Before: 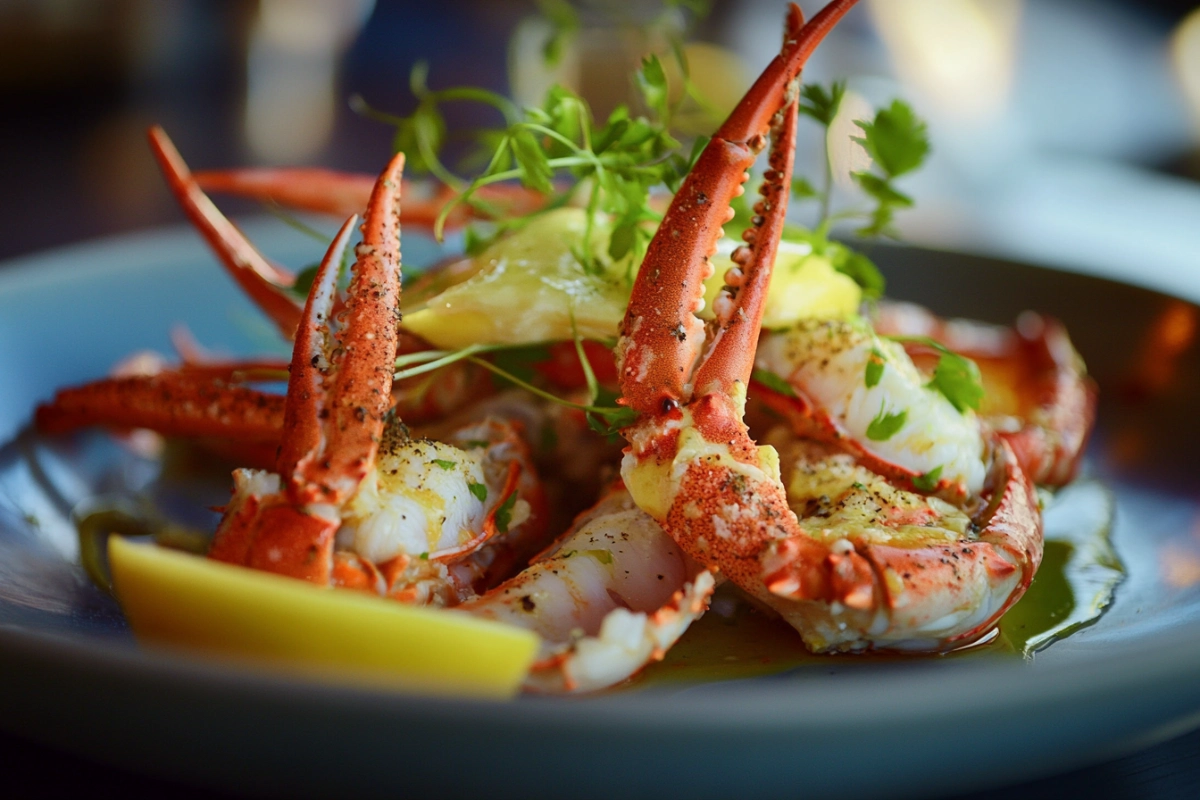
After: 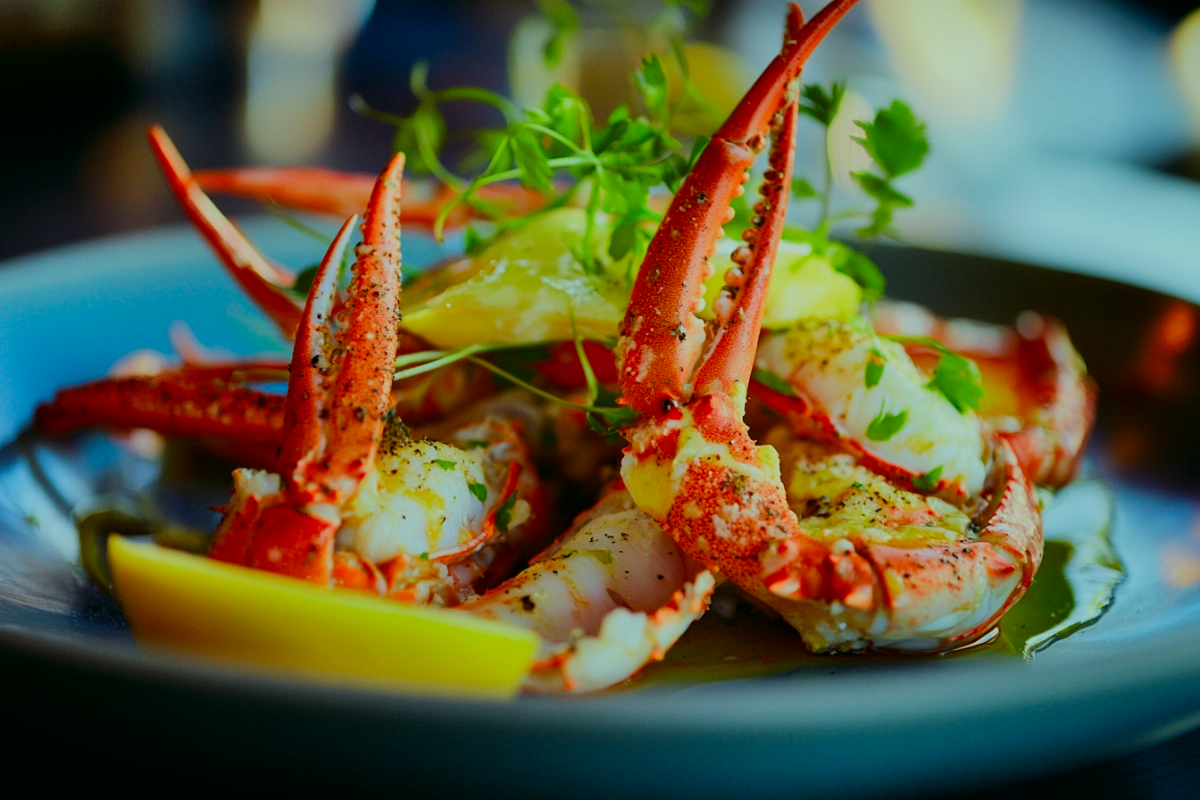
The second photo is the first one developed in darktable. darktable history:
shadows and highlights: radius 118.69, shadows 42.21, highlights -61.56, soften with gaussian
filmic rgb: black relative exposure -7.32 EV, white relative exposure 5.09 EV, hardness 3.2
color correction: highlights a* -7.33, highlights b* 1.26, shadows a* -3.55, saturation 1.4
